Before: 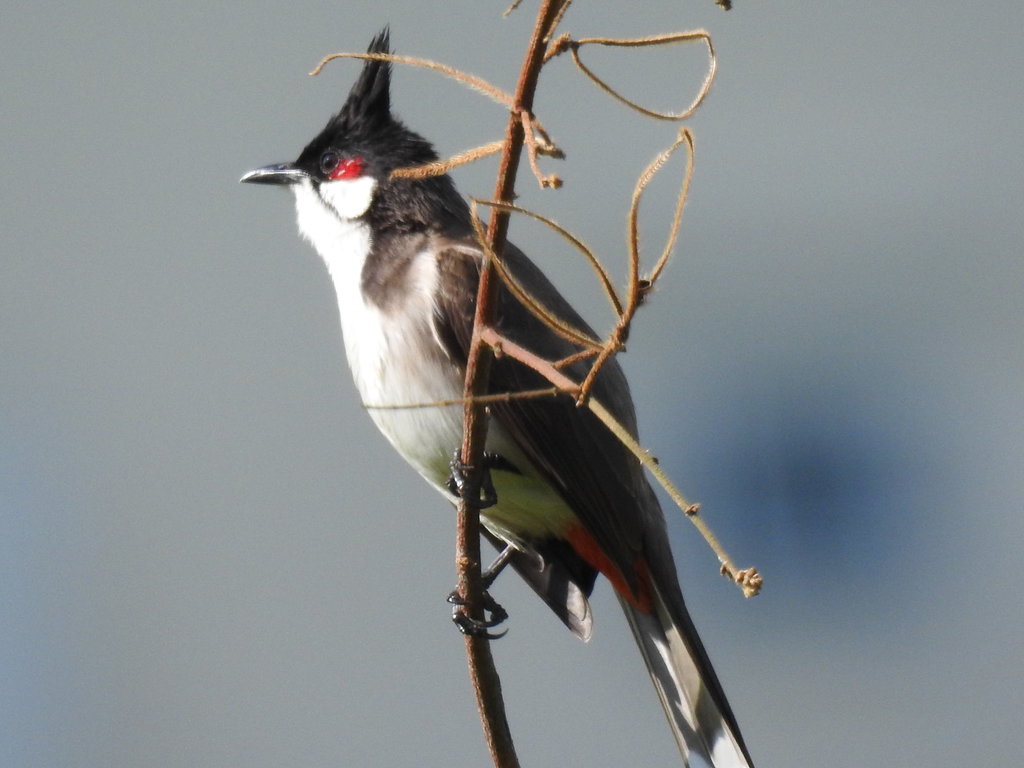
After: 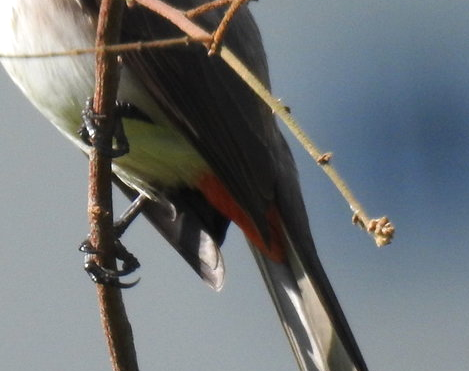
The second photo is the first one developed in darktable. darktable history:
crop: left 35.976%, top 45.819%, right 18.162%, bottom 5.807%
exposure: exposure 0.2 EV, compensate highlight preservation false
